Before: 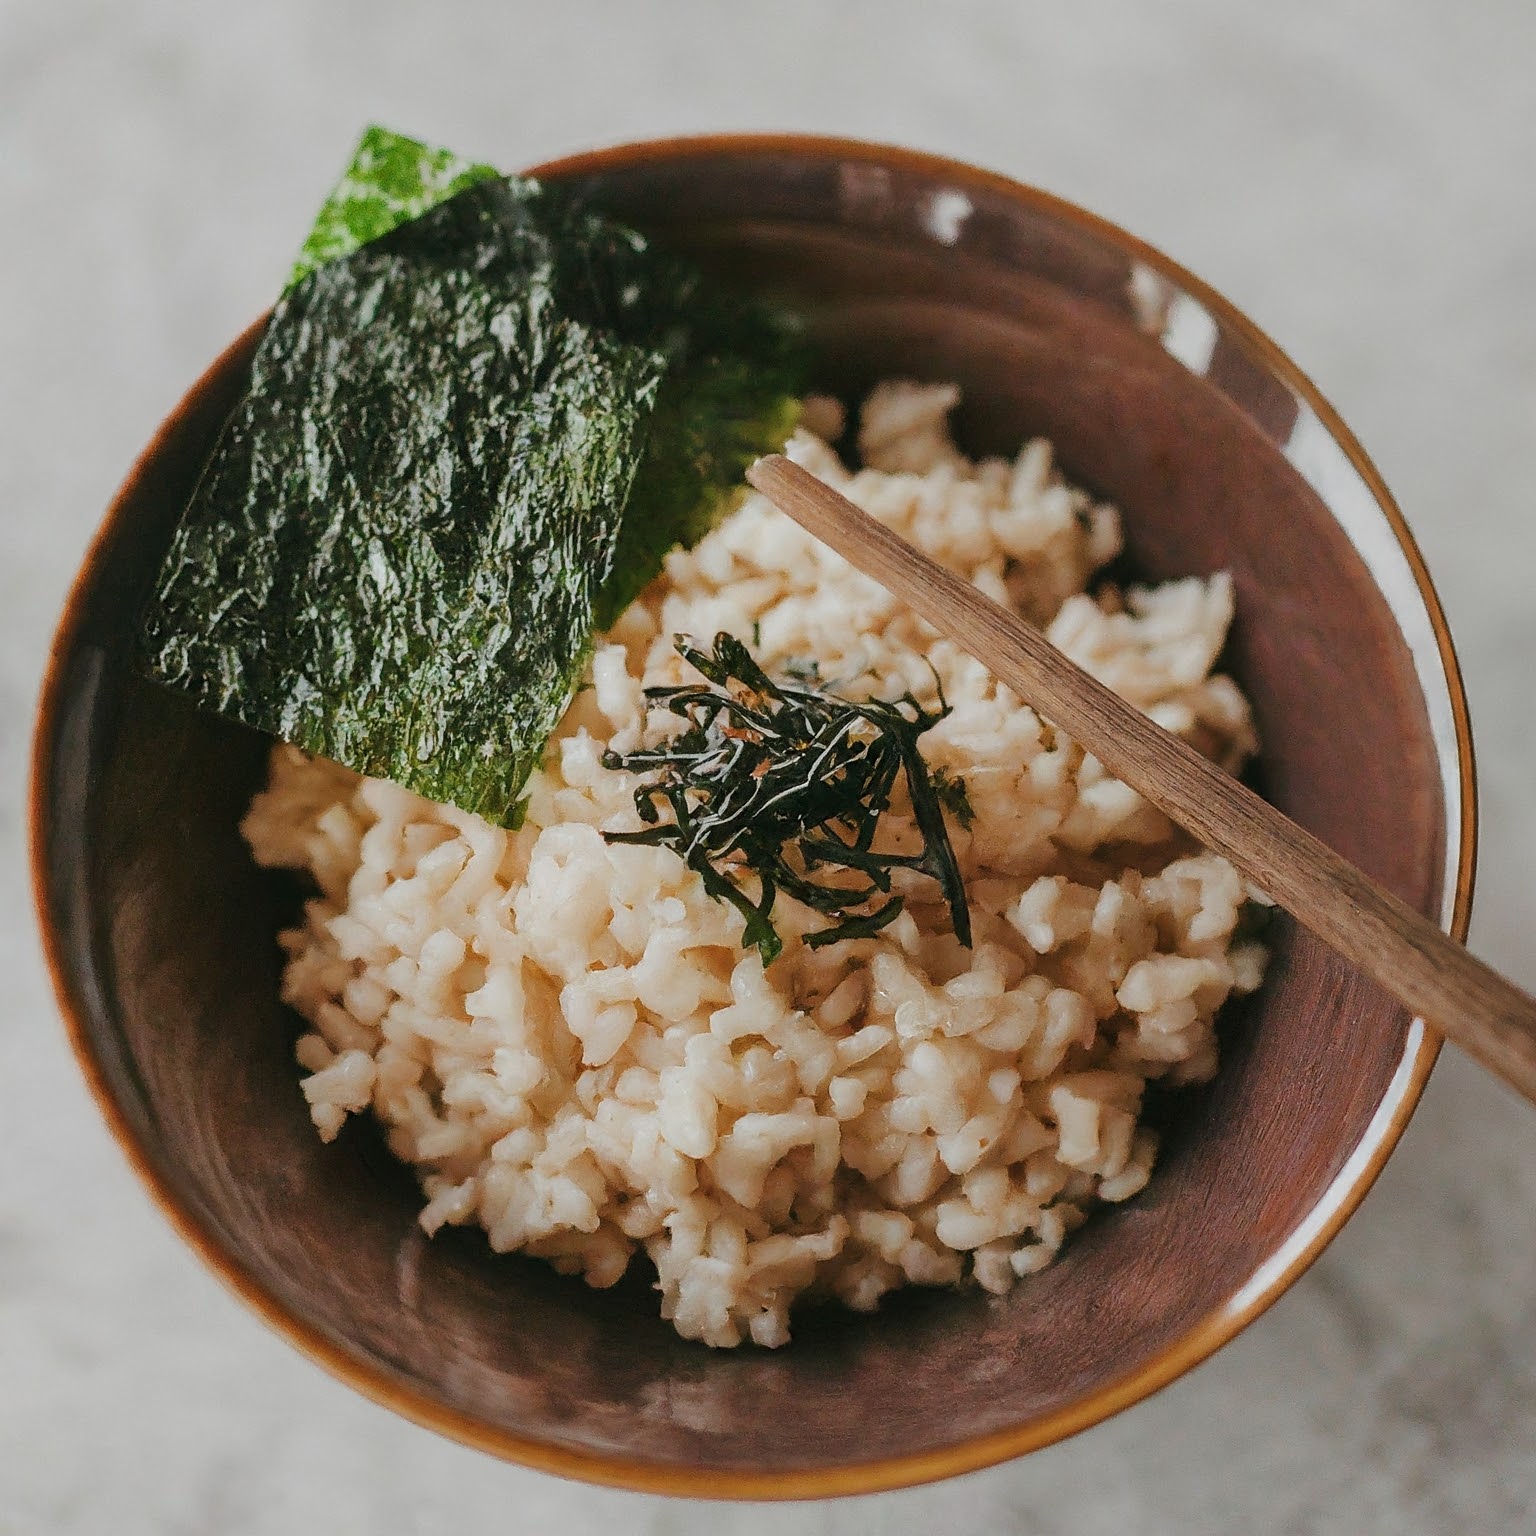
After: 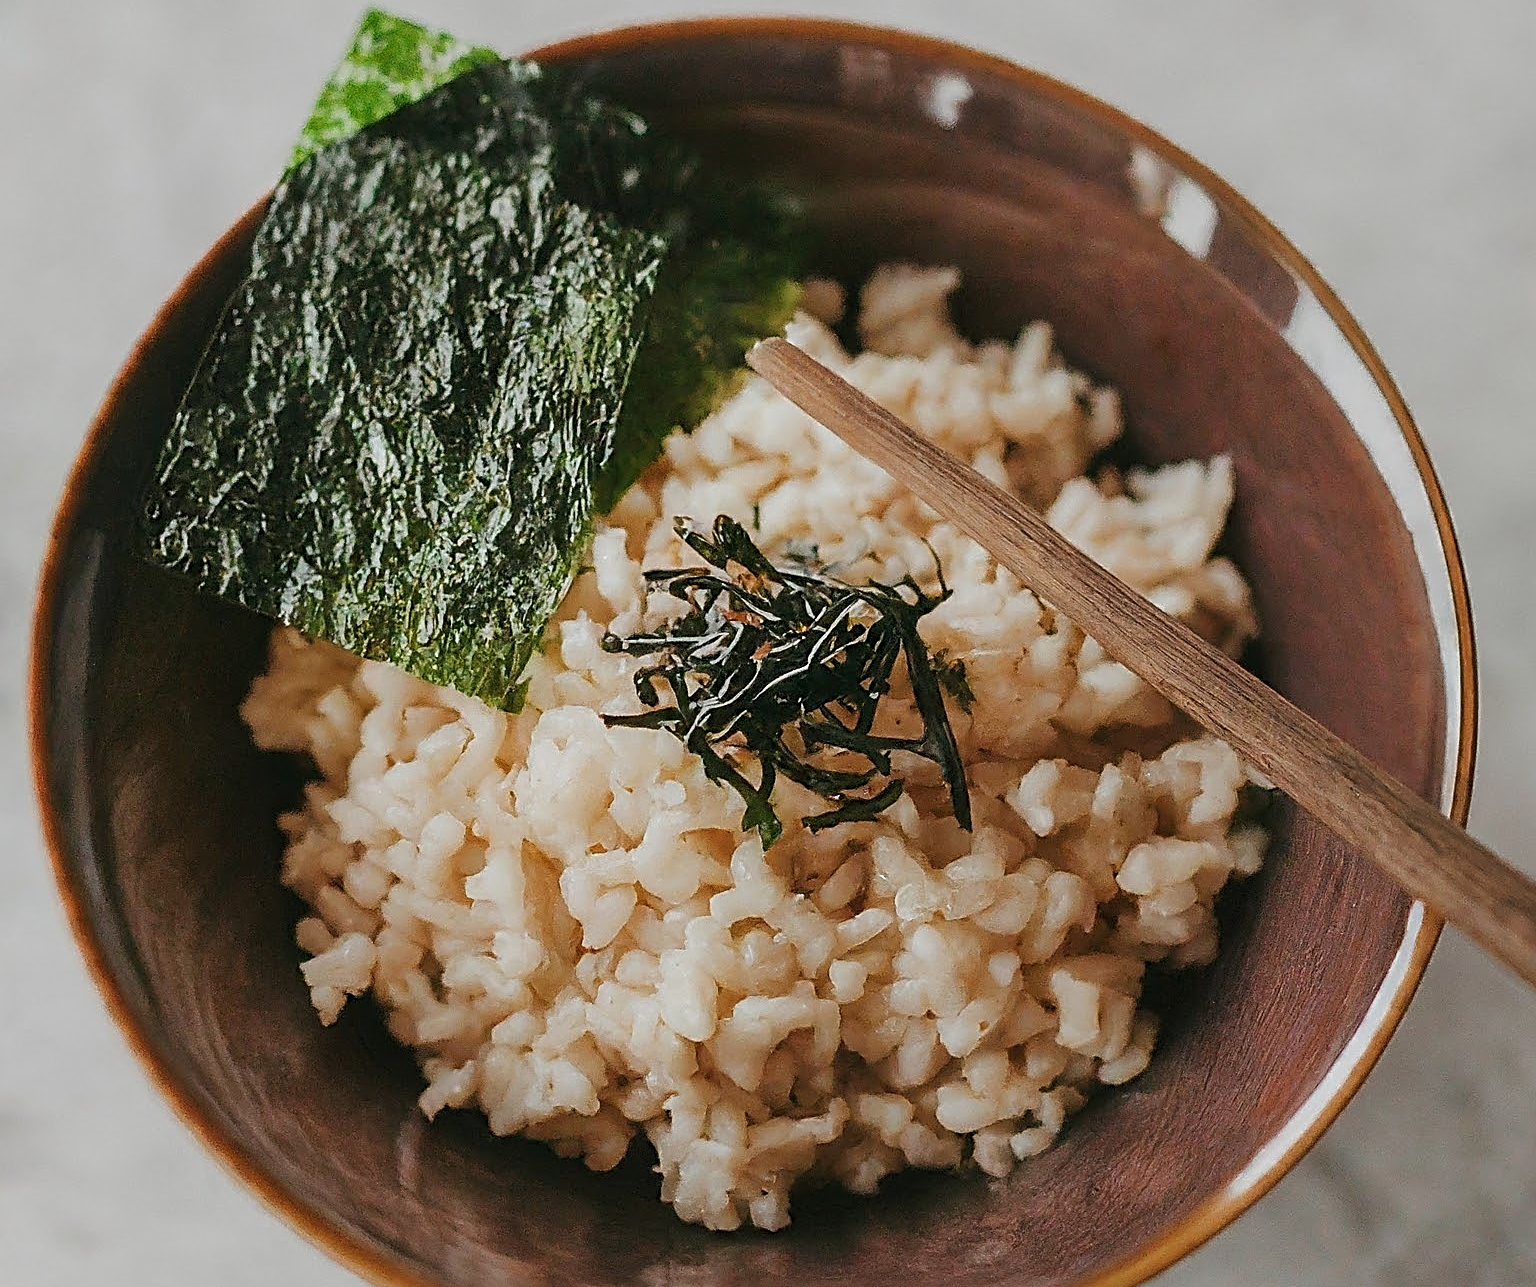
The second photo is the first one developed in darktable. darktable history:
sharpen: radius 2.531, amount 0.628
crop: top 7.625%, bottom 8.027%
